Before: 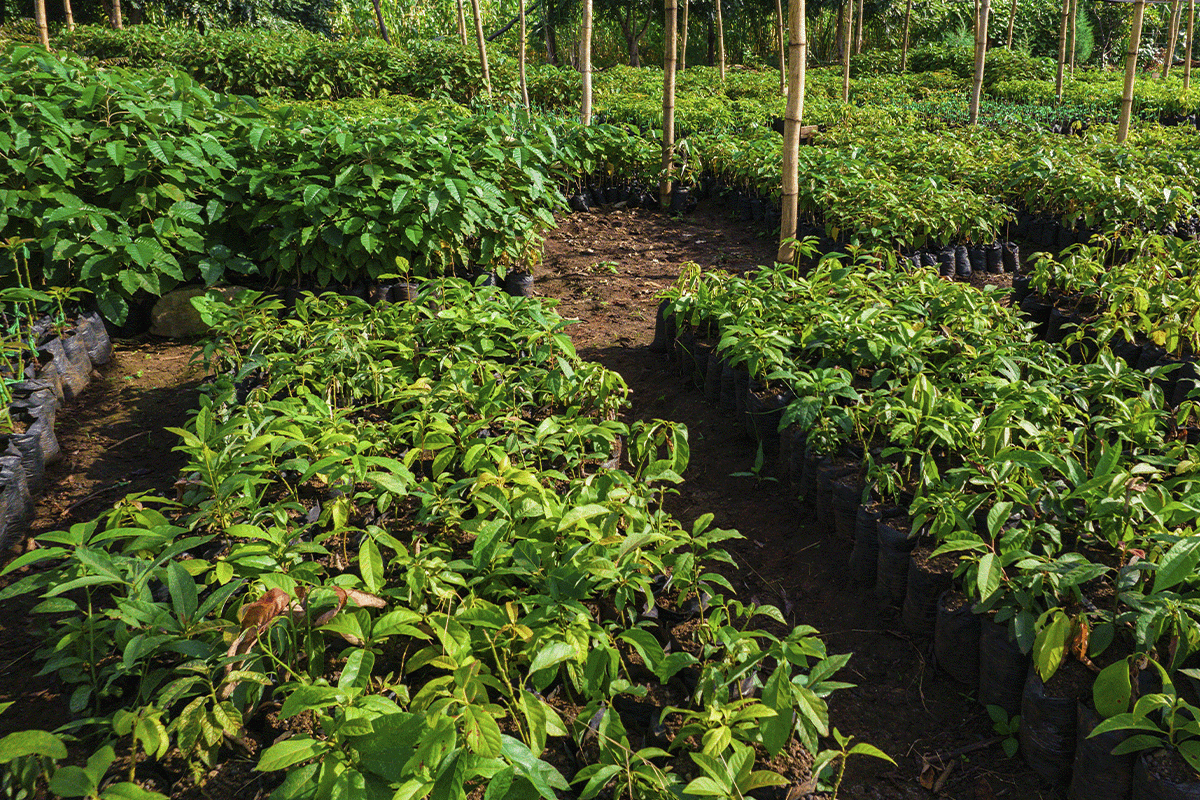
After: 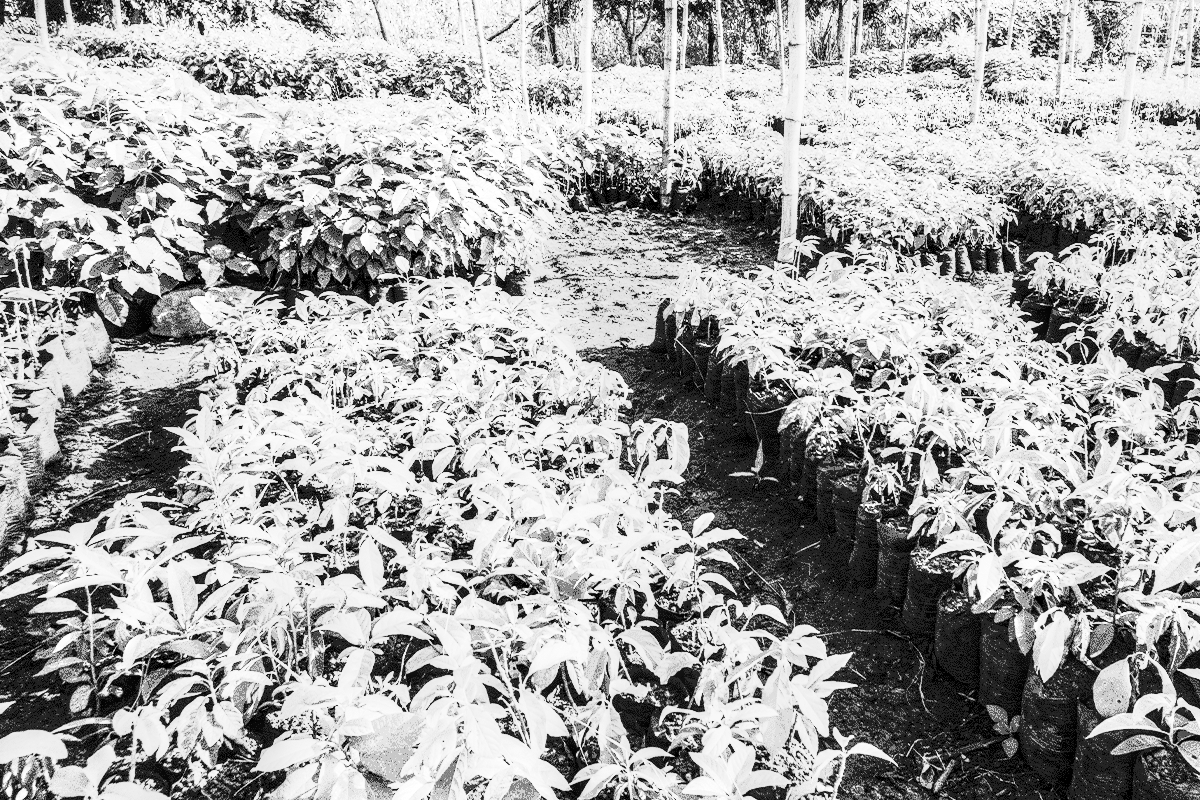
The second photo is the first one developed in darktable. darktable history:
local contrast: detail 150%
exposure: exposure 2.003 EV, compensate highlight preservation false
rgb curve: curves: ch0 [(0, 0) (0.21, 0.15) (0.24, 0.21) (0.5, 0.75) (0.75, 0.96) (0.89, 0.99) (1, 1)]; ch1 [(0, 0.02) (0.21, 0.13) (0.25, 0.2) (0.5, 0.67) (0.75, 0.9) (0.89, 0.97) (1, 1)]; ch2 [(0, 0.02) (0.21, 0.13) (0.25, 0.2) (0.5, 0.67) (0.75, 0.9) (0.89, 0.97) (1, 1)], compensate middle gray true
contrast brightness saturation: contrast 0.26, brightness 0.02, saturation 0.87
monochrome: a -92.57, b 58.91
